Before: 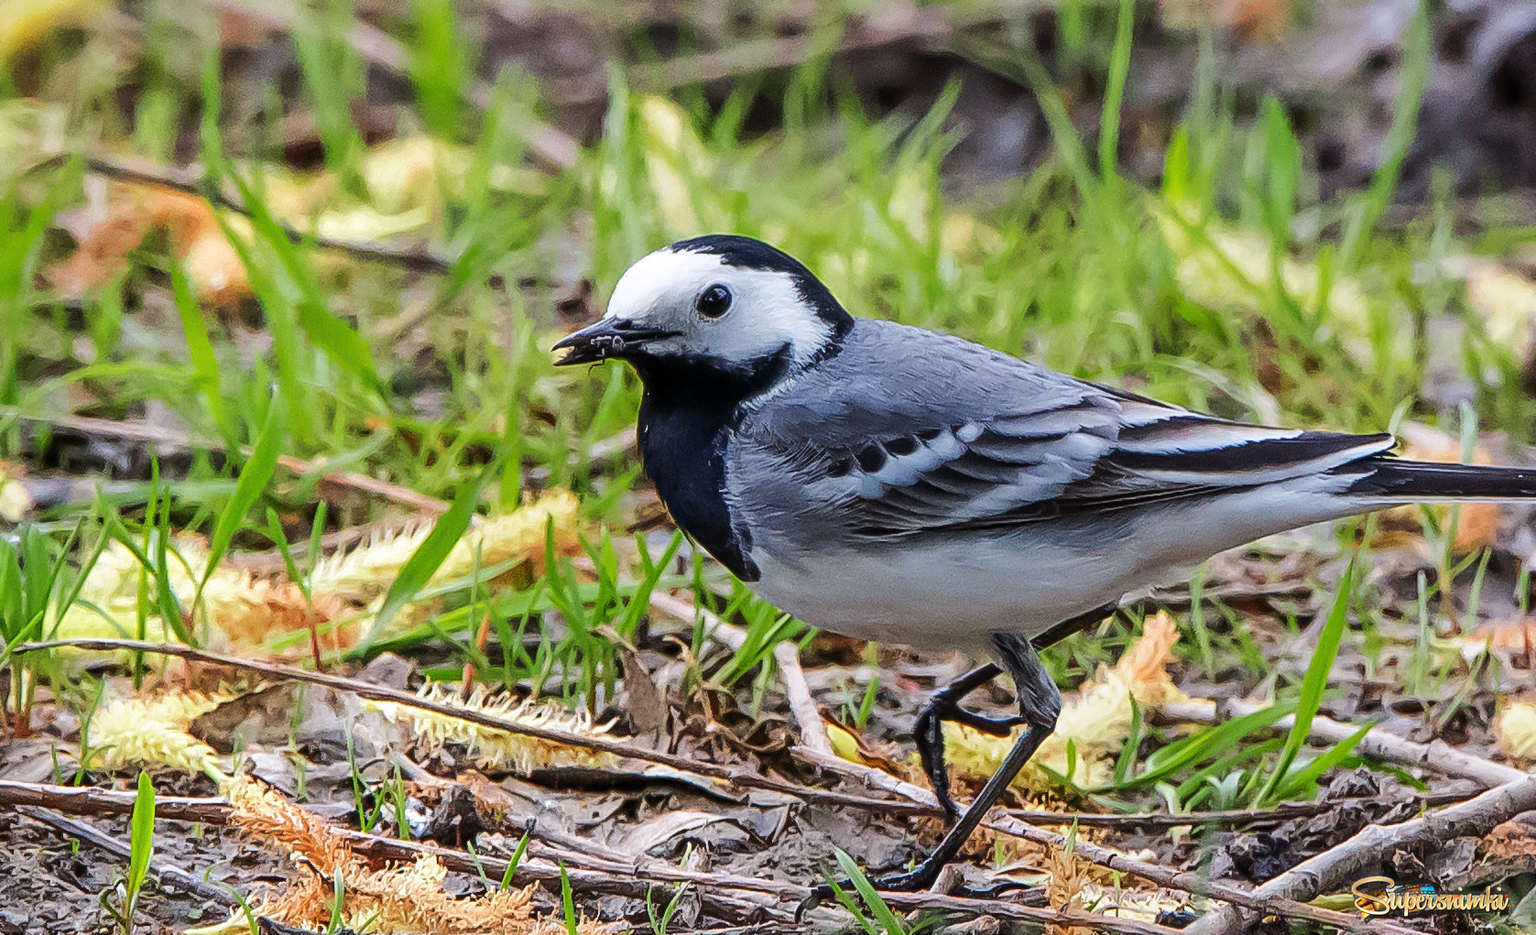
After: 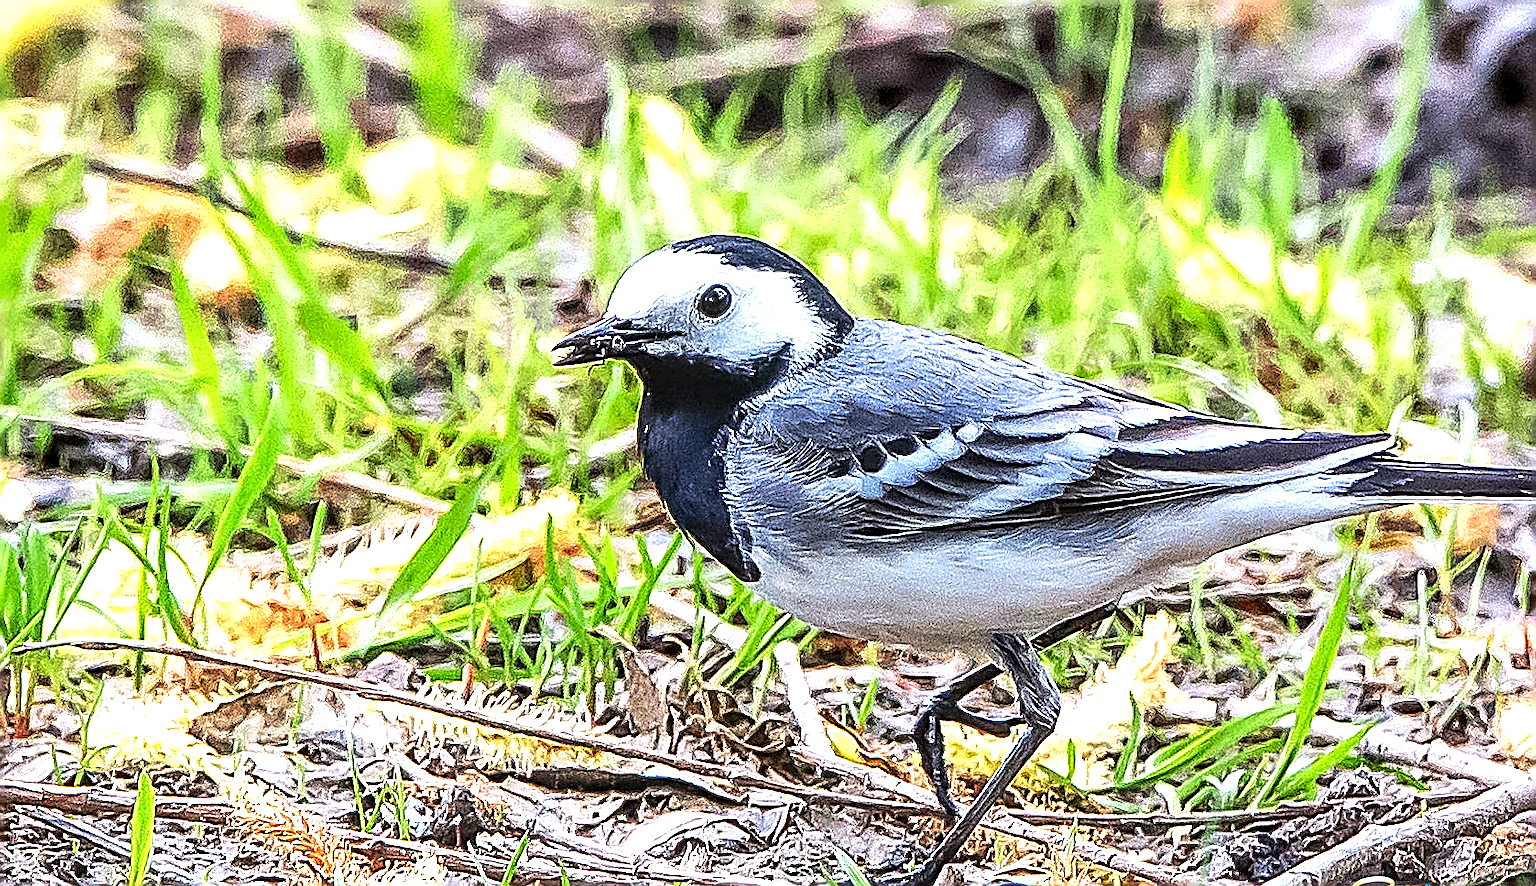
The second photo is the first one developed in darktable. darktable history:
white balance: red 0.976, blue 1.04
contrast equalizer: octaves 7, y [[0.6 ×6], [0.55 ×6], [0 ×6], [0 ×6], [0 ×6]], mix 0.3
crop and rotate: top 0%, bottom 5.097%
exposure: black level correction 0, exposure 1.2 EV, compensate highlight preservation false
local contrast: detail 130%
sharpen: amount 2
